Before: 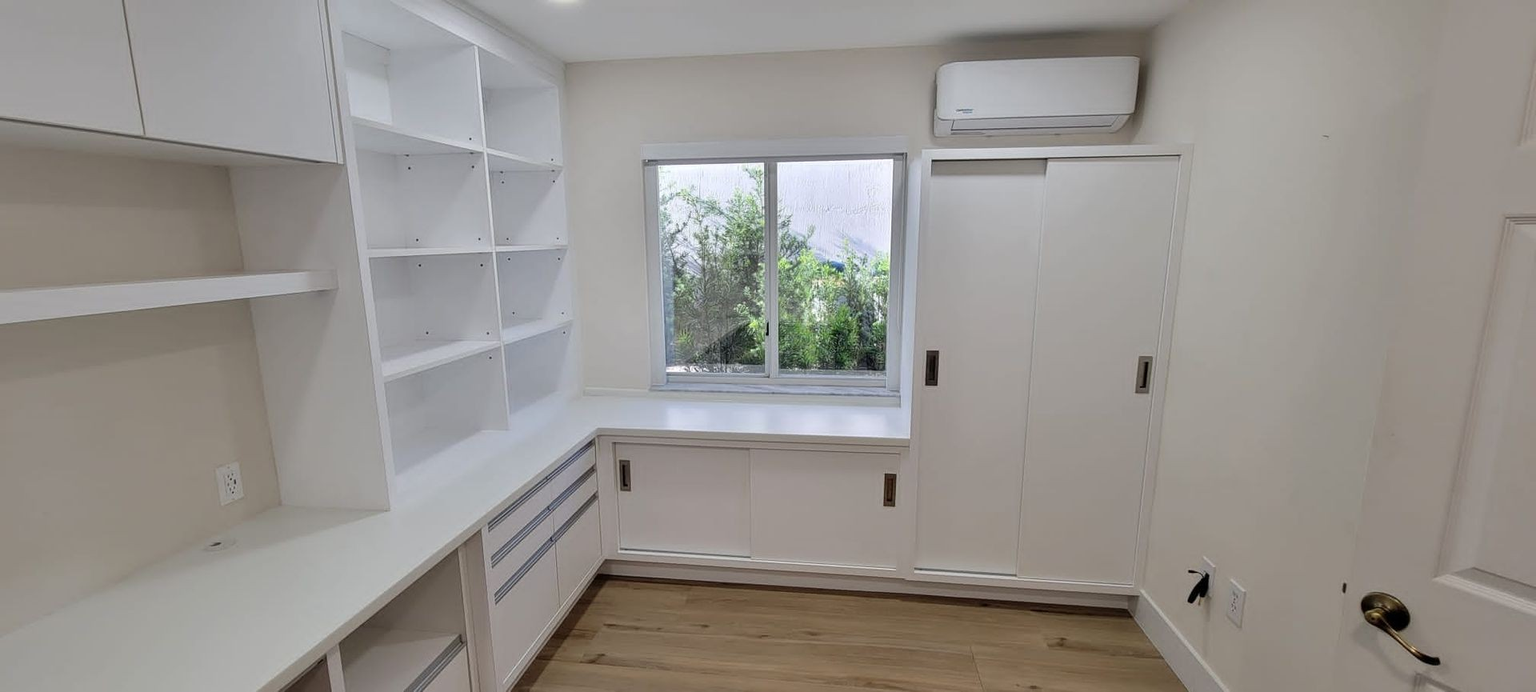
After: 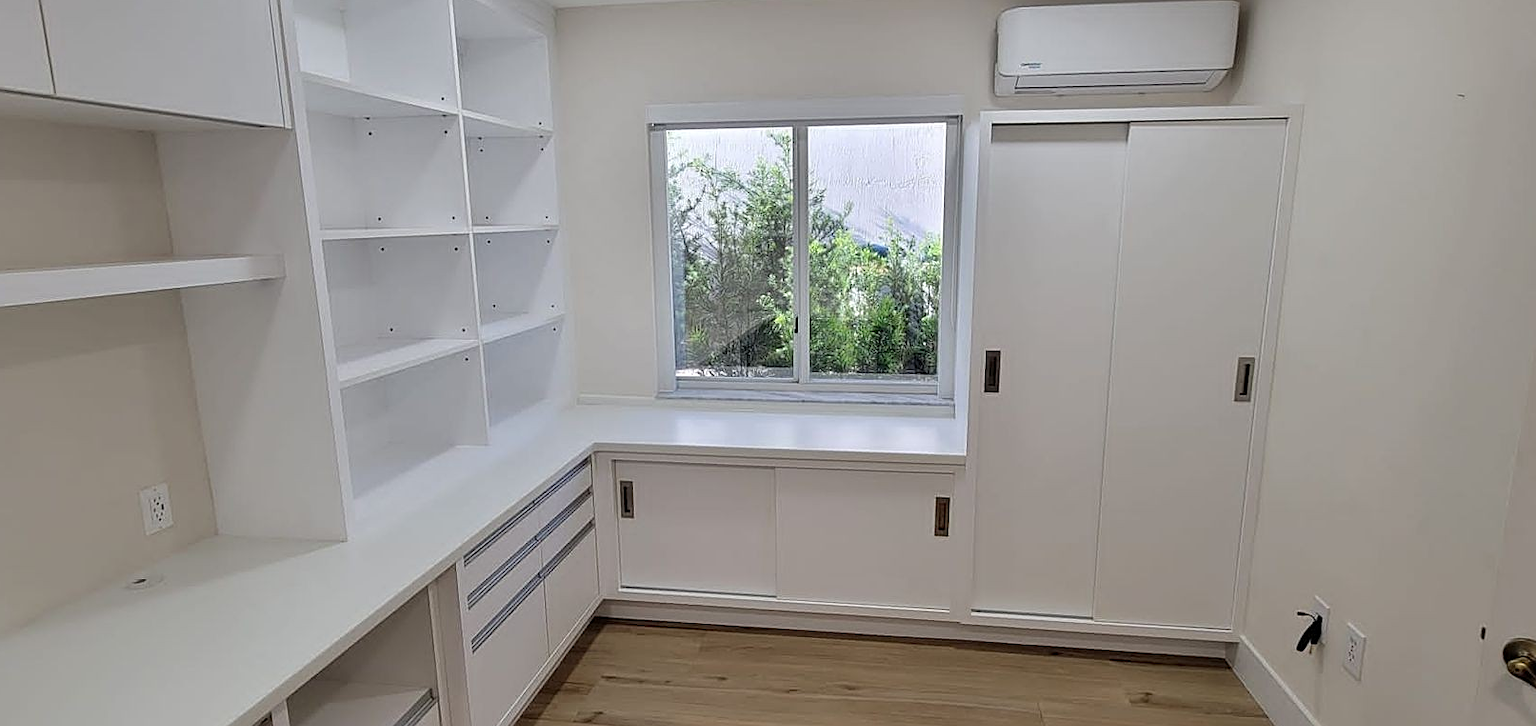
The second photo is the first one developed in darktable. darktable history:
crop: left 6.446%, top 8.188%, right 9.538%, bottom 3.548%
sharpen: radius 1.967
